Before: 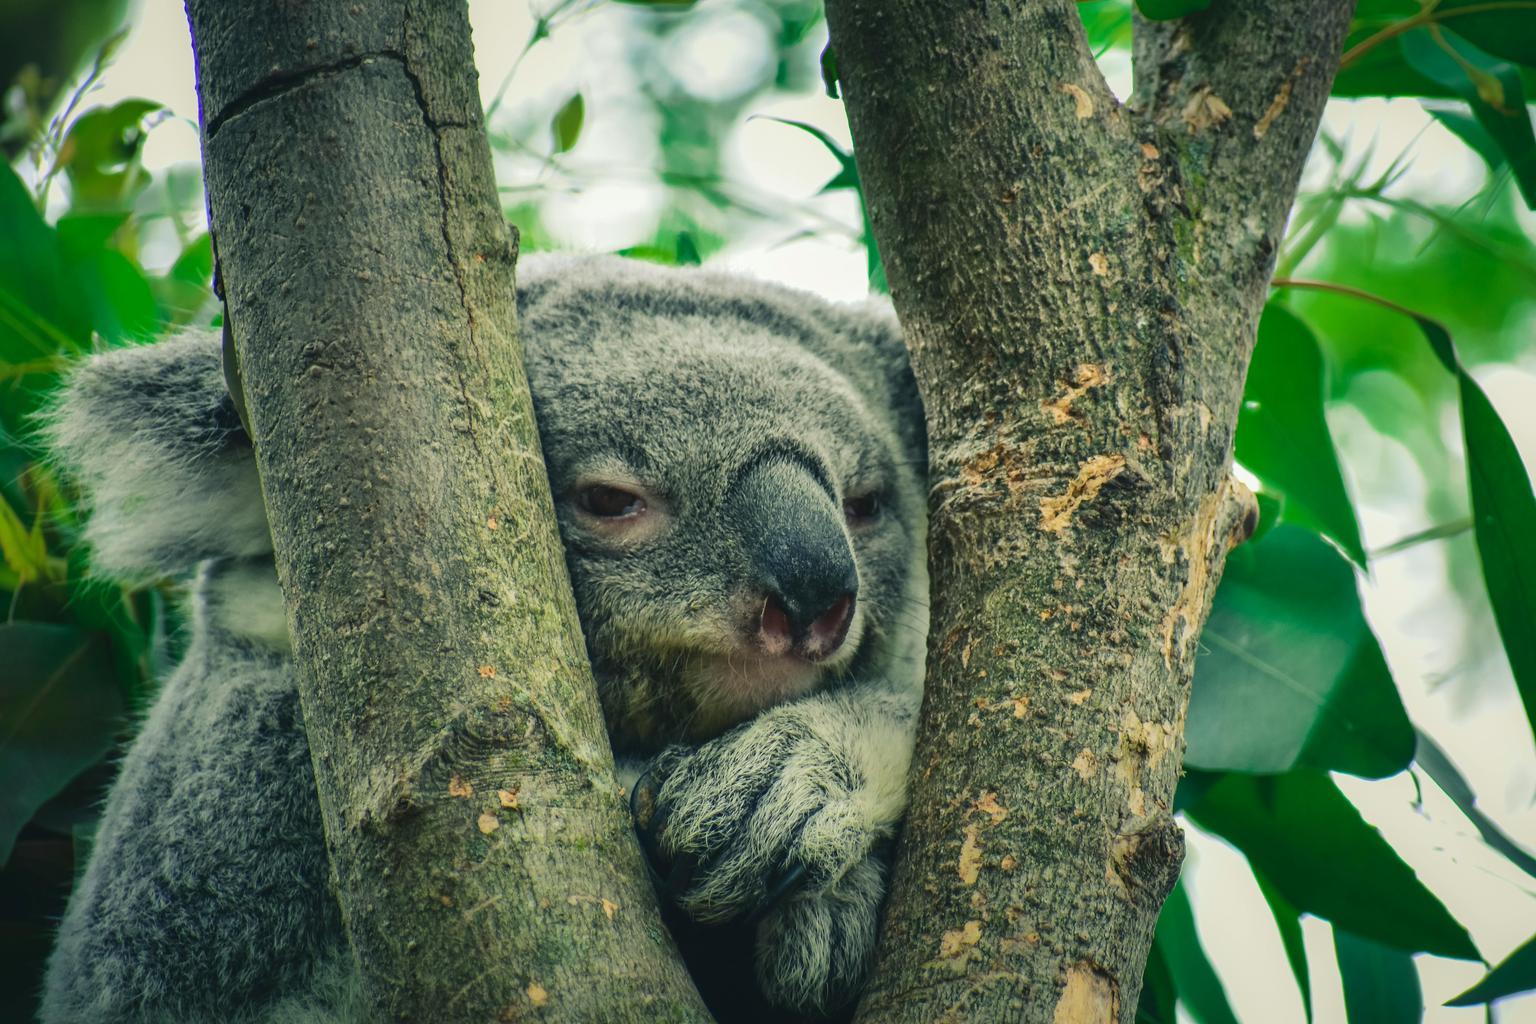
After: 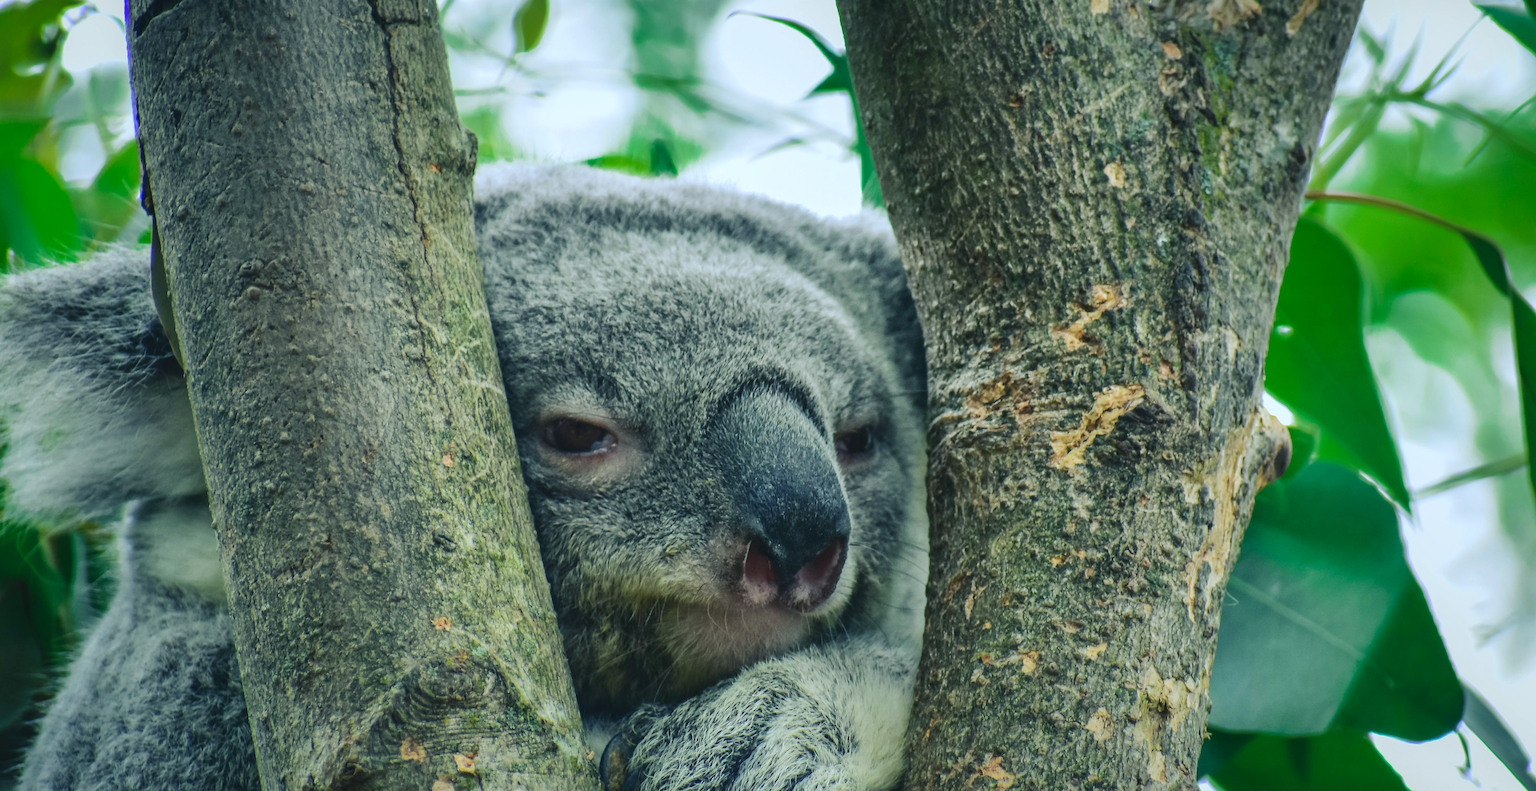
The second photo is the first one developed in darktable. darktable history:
crop: left 5.596%, top 10.314%, right 3.534%, bottom 19.395%
white balance: red 0.926, green 1.003, blue 1.133
